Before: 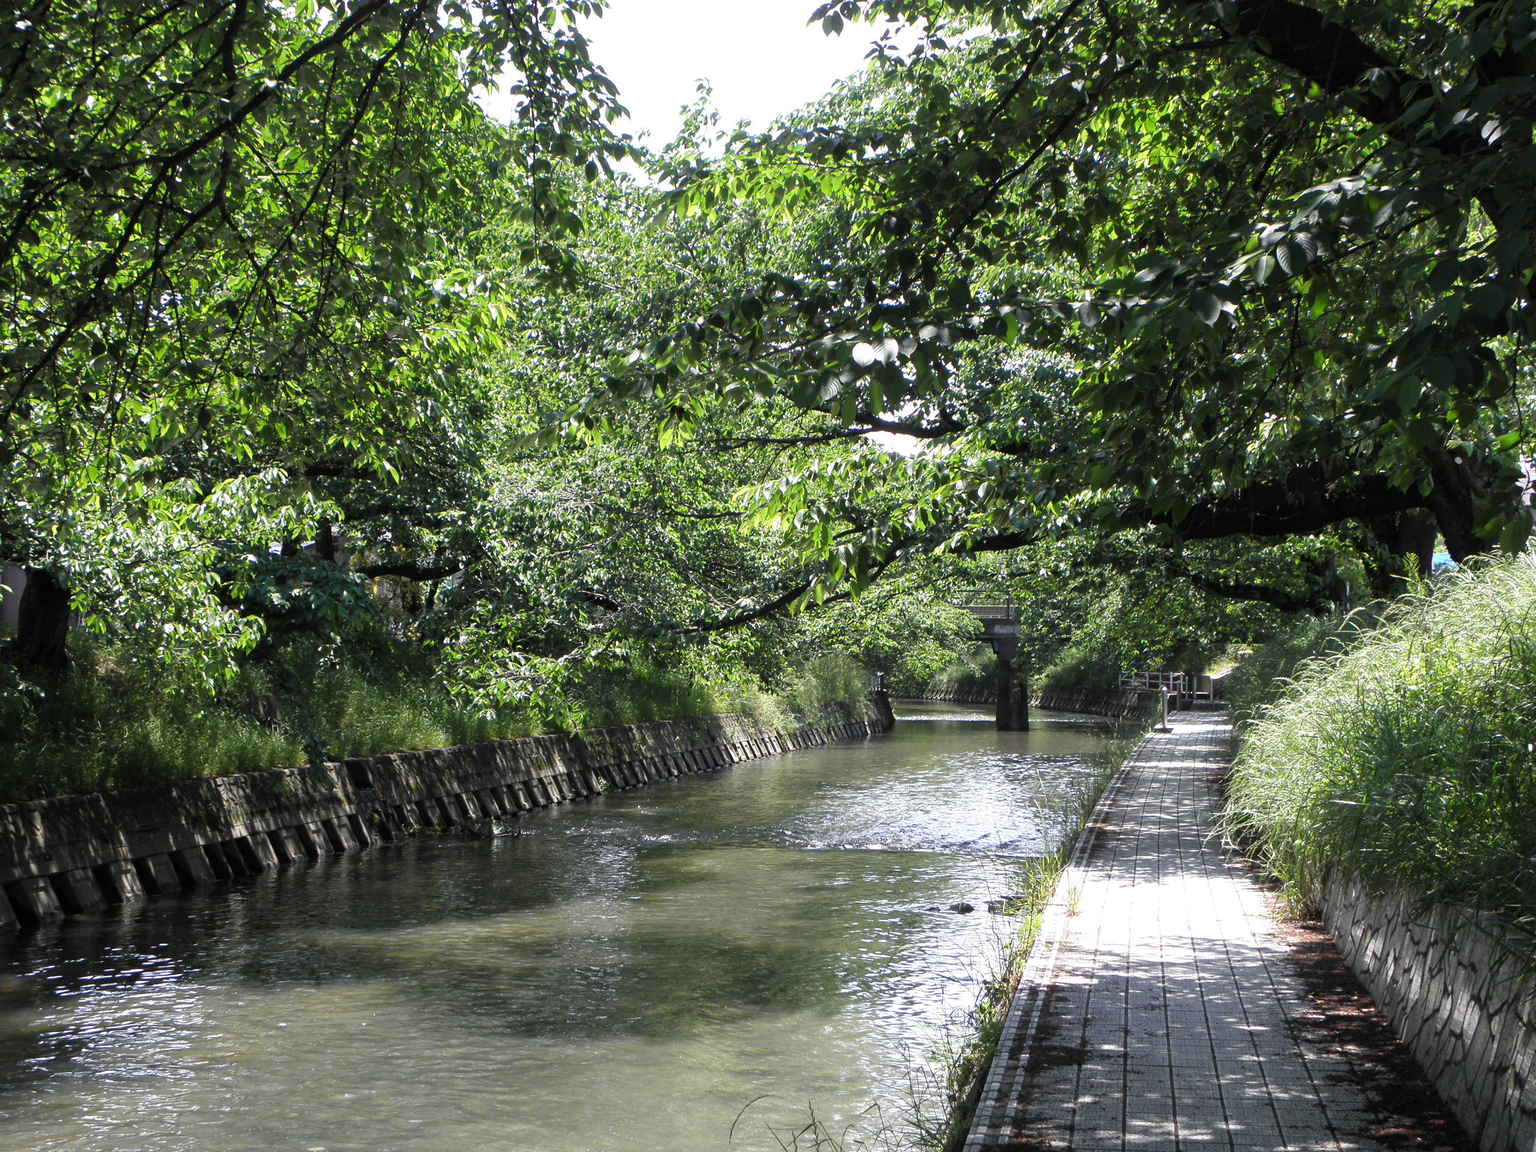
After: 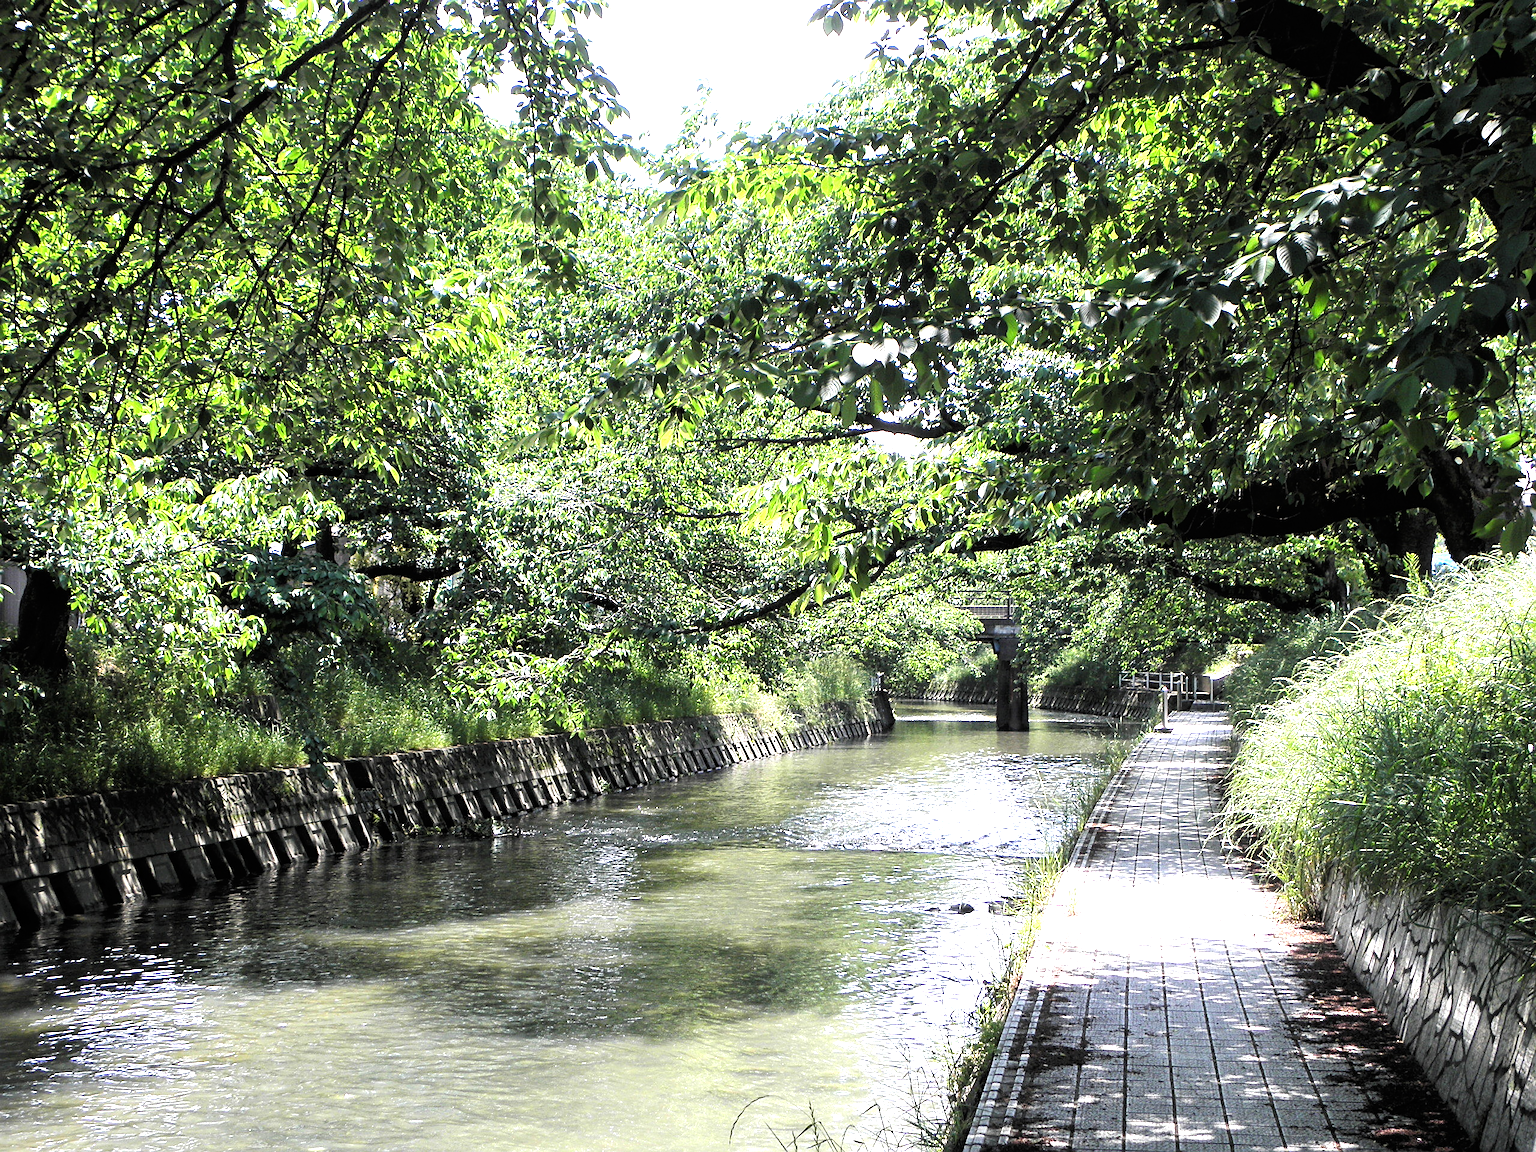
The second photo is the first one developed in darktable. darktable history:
tone equalizer: on, module defaults
sharpen: on, module defaults
tone curve: curves: ch0 [(0, 0) (0.118, 0.034) (0.182, 0.124) (0.265, 0.214) (0.504, 0.508) (0.783, 0.825) (1, 1)], color space Lab, linked channels, preserve colors none
exposure: exposure 1.15 EV, compensate highlight preservation false
